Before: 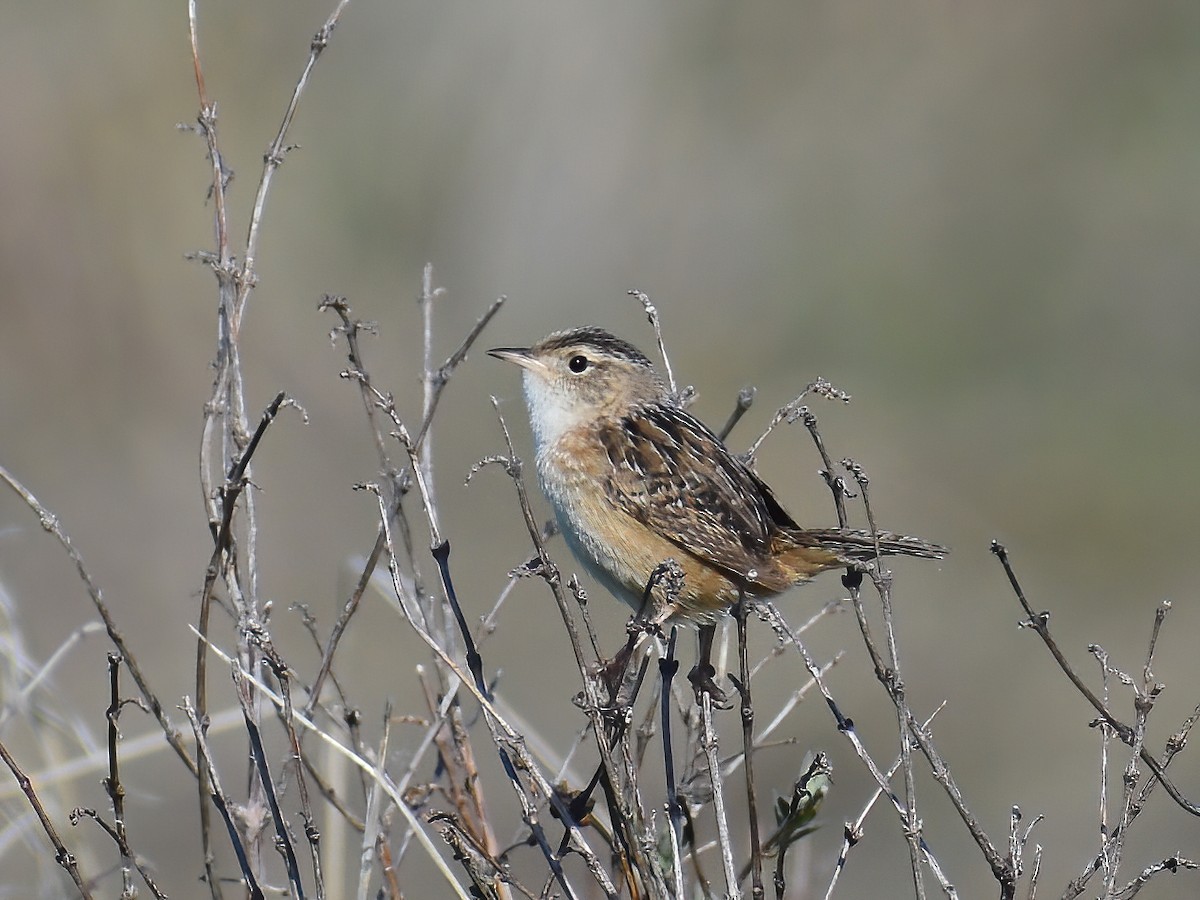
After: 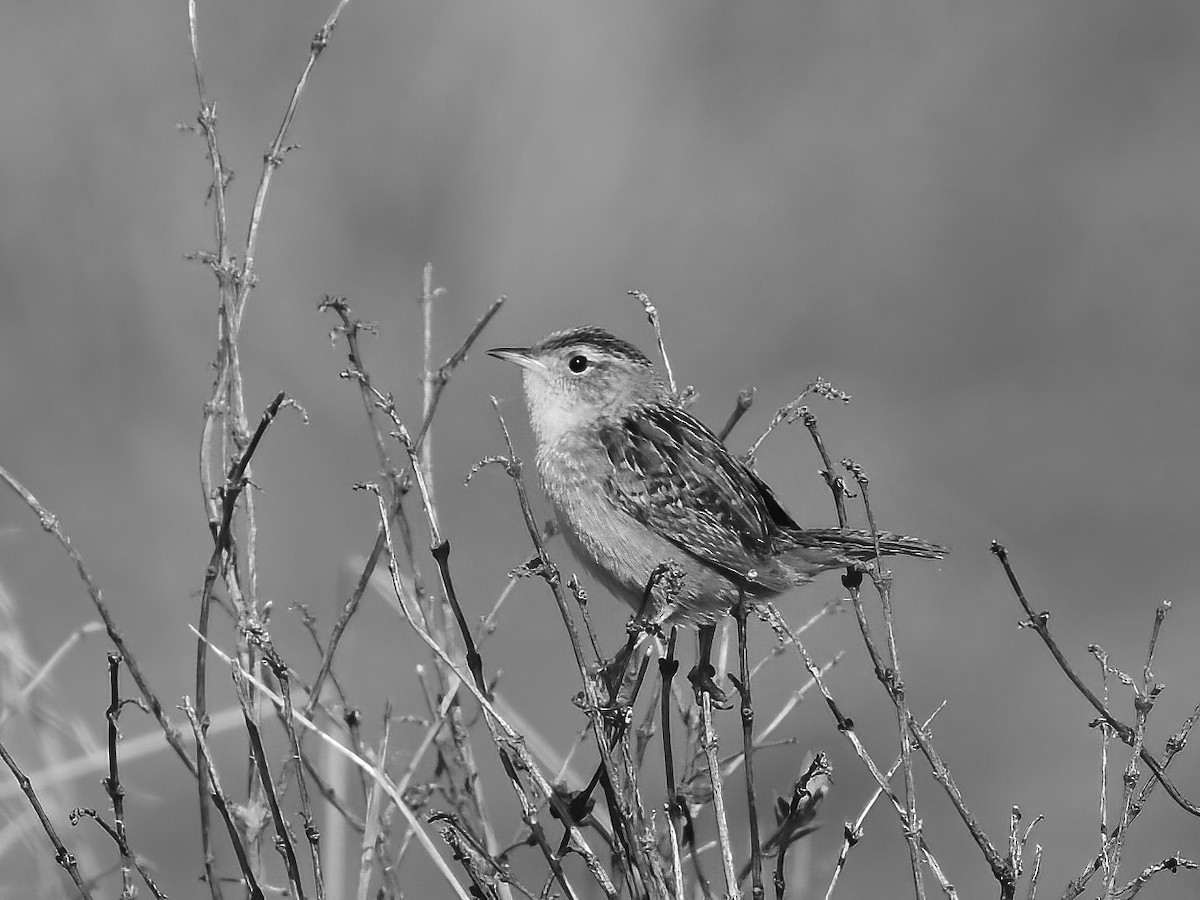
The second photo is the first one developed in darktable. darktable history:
rgb levels: preserve colors max RGB
monochrome: on, module defaults
